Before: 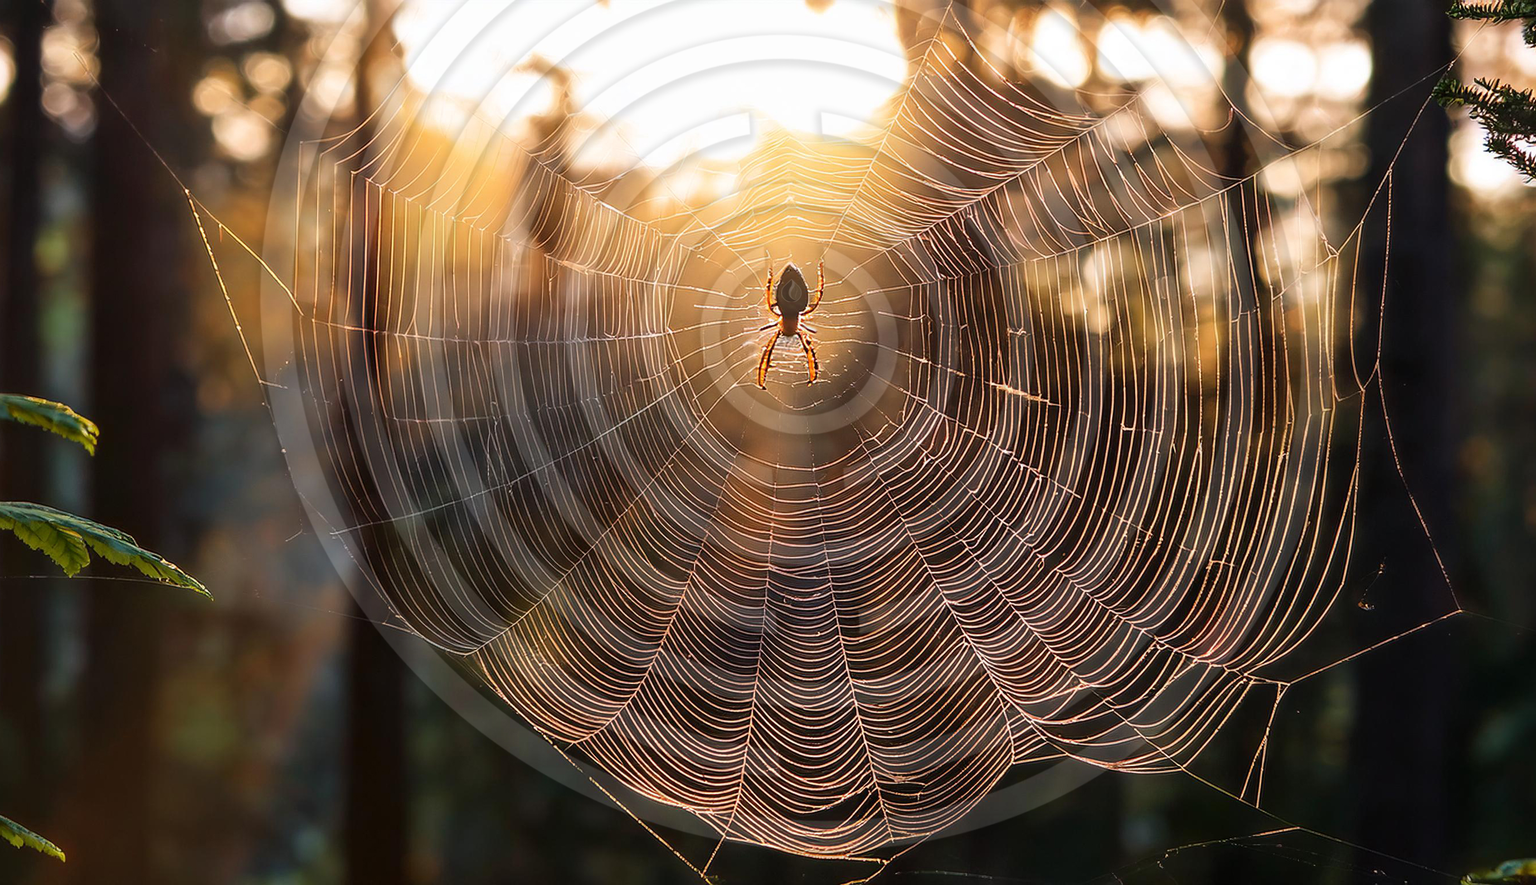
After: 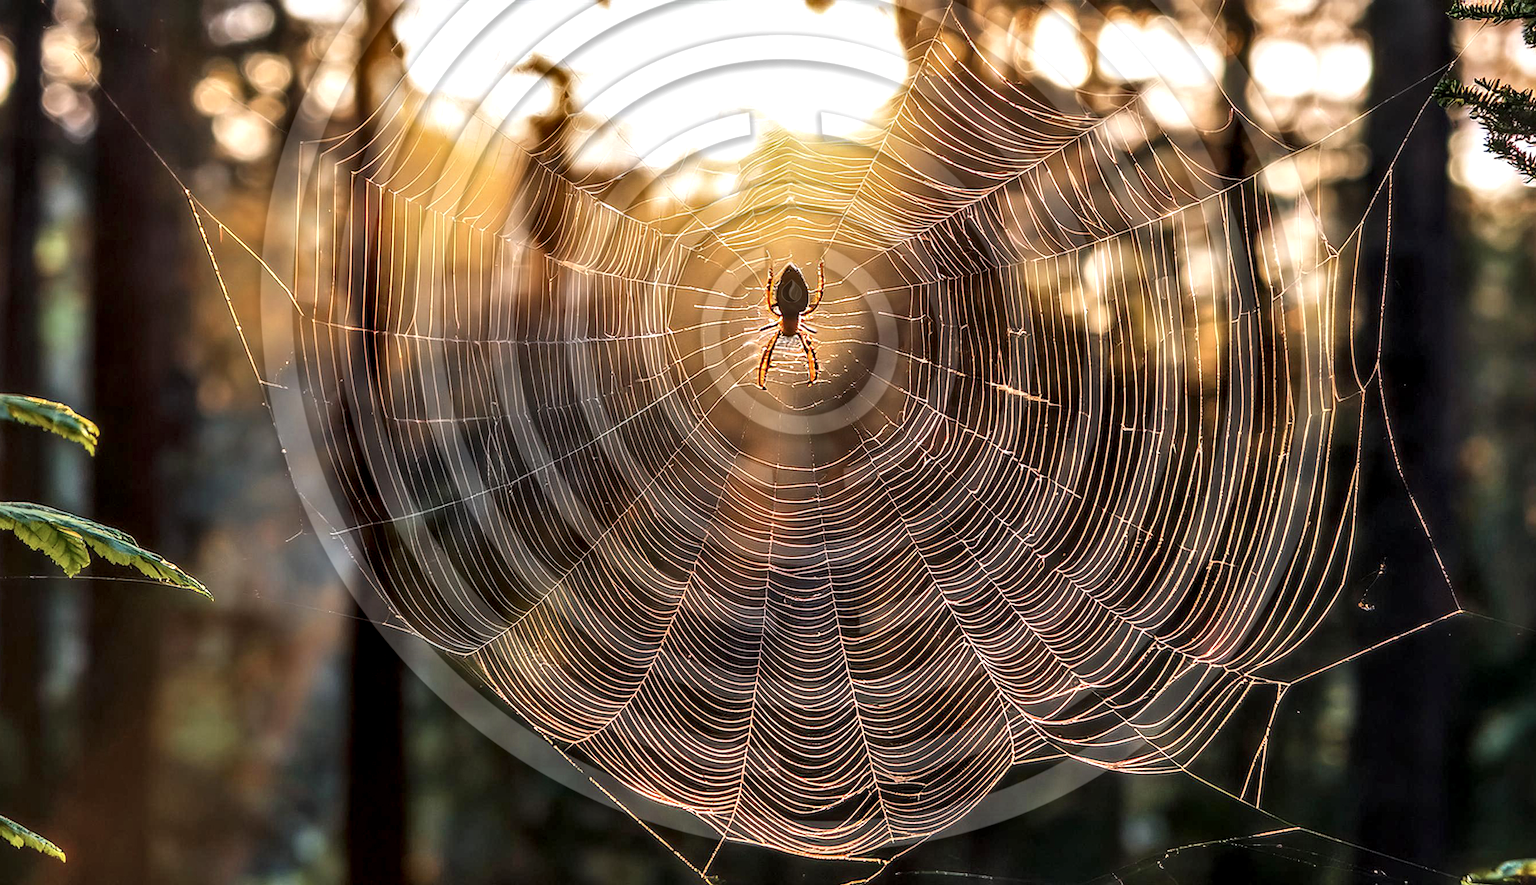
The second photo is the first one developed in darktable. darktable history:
local contrast: highlights 60%, shadows 62%, detail 160%
shadows and highlights: shadows 39.6, highlights -55.65, low approximation 0.01, soften with gaussian
